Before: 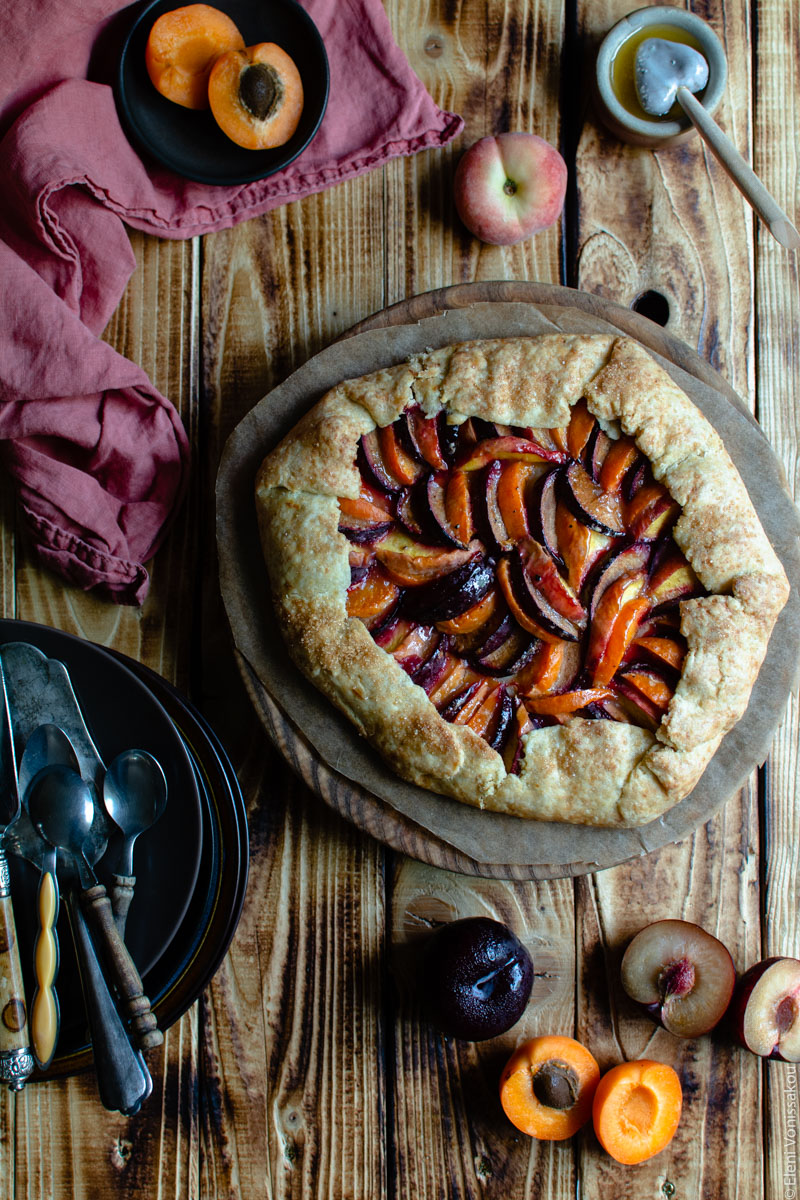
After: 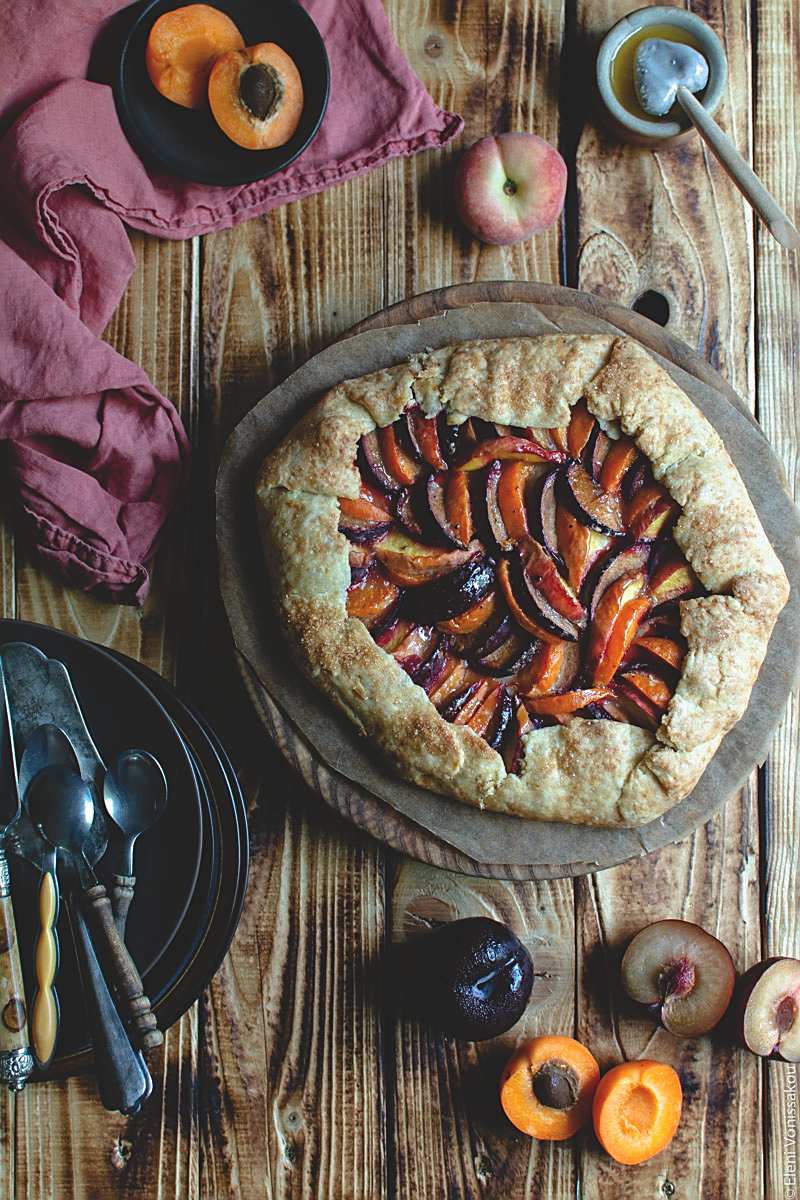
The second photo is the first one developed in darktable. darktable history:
exposure: black level correction -0.016, compensate exposure bias true, compensate highlight preservation false
sharpen: on, module defaults
